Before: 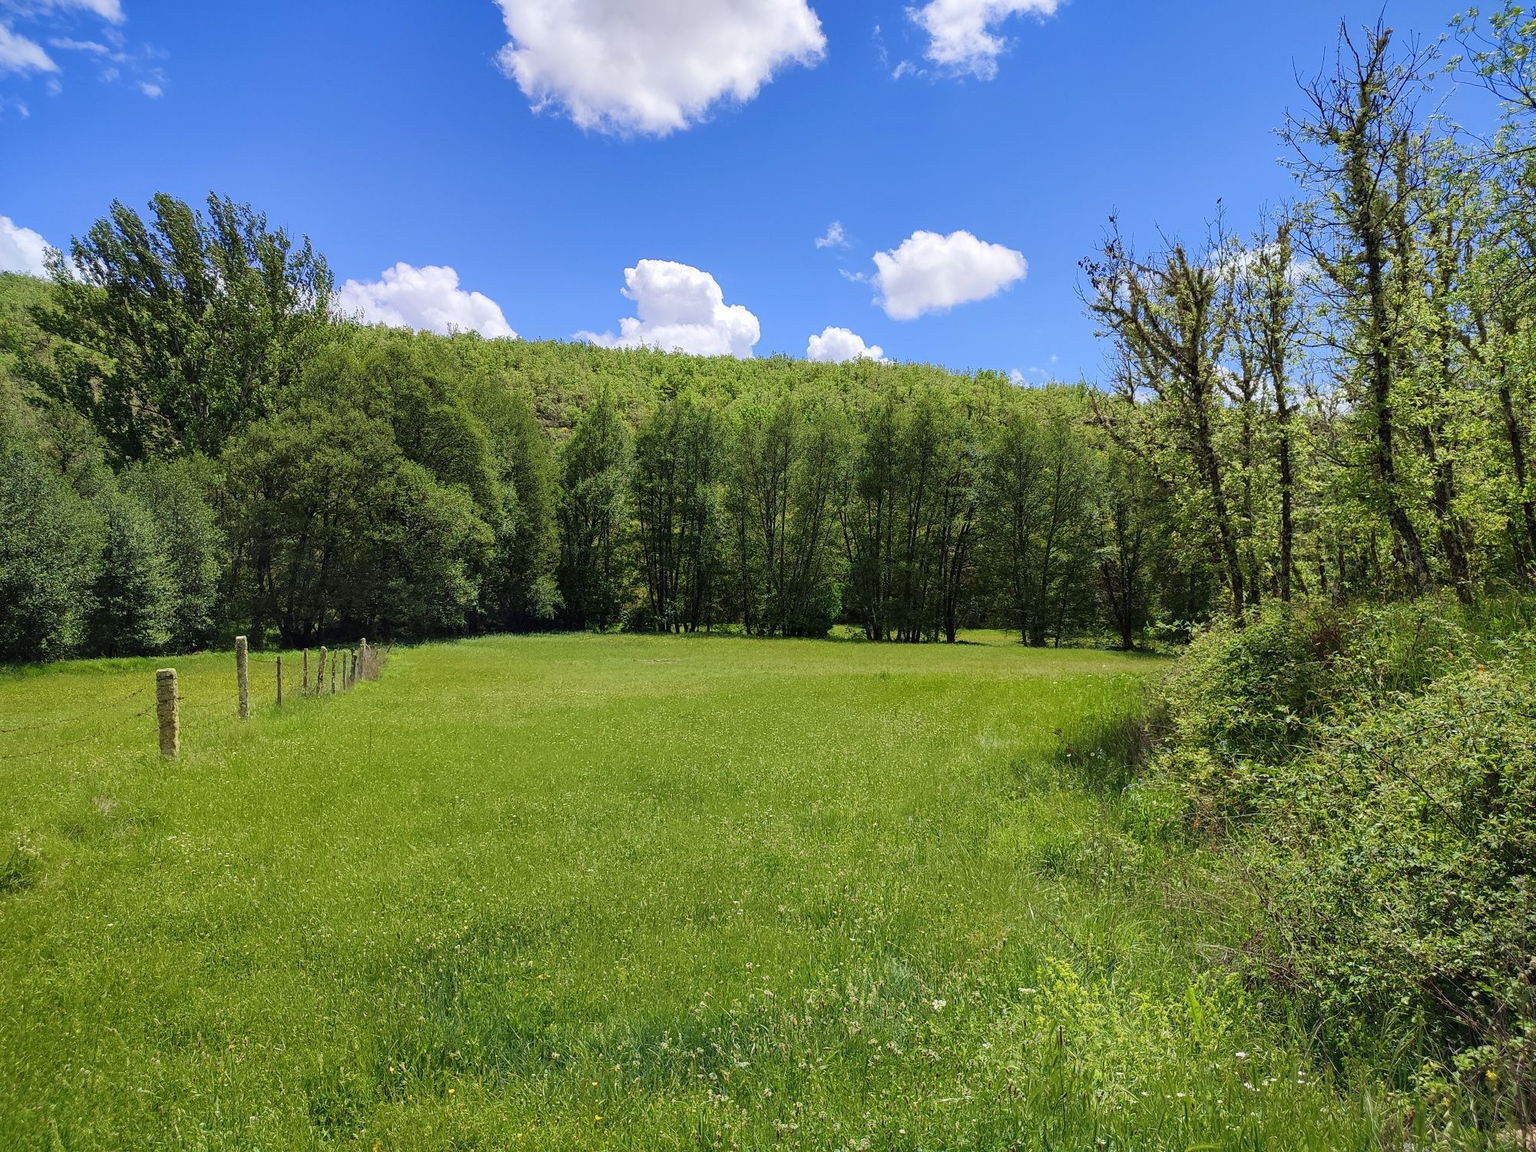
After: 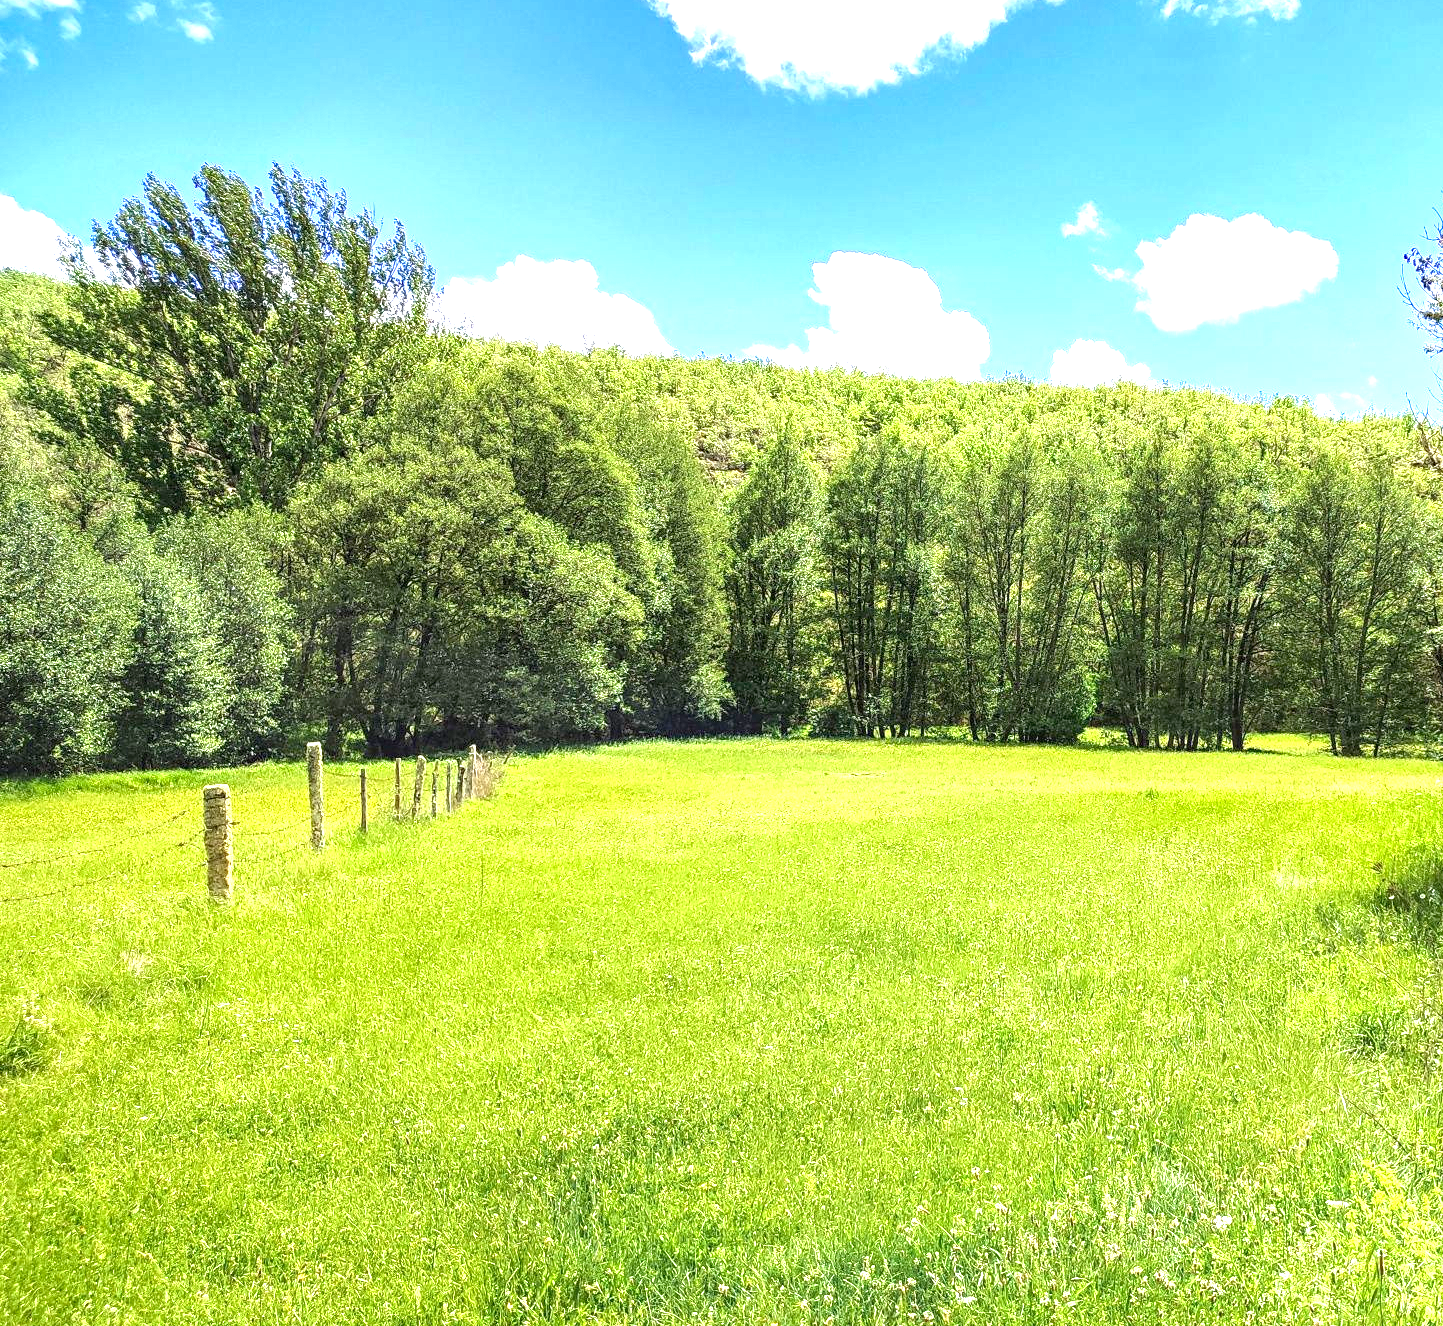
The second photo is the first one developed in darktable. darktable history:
local contrast: on, module defaults
crop: top 5.77%, right 27.84%, bottom 5.781%
haze removal: compatibility mode true, adaptive false
exposure: black level correction 0.001, exposure 1.814 EV, compensate highlight preservation false
